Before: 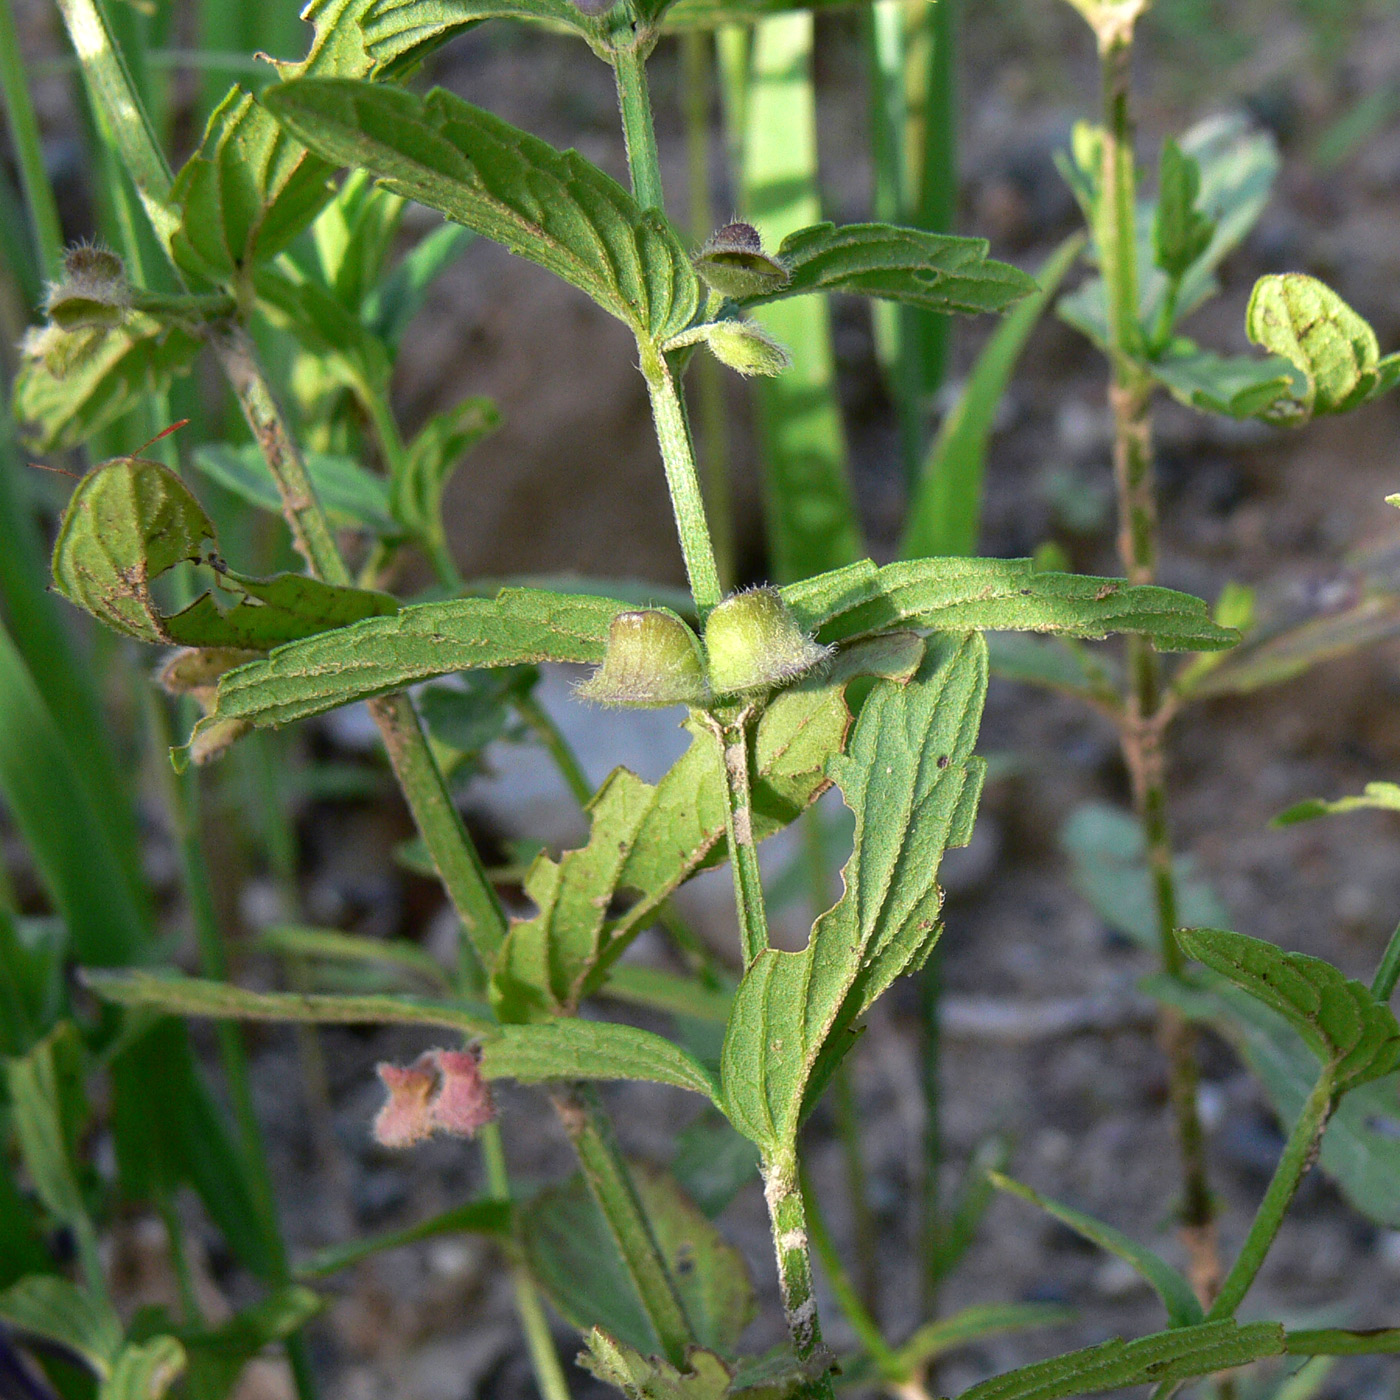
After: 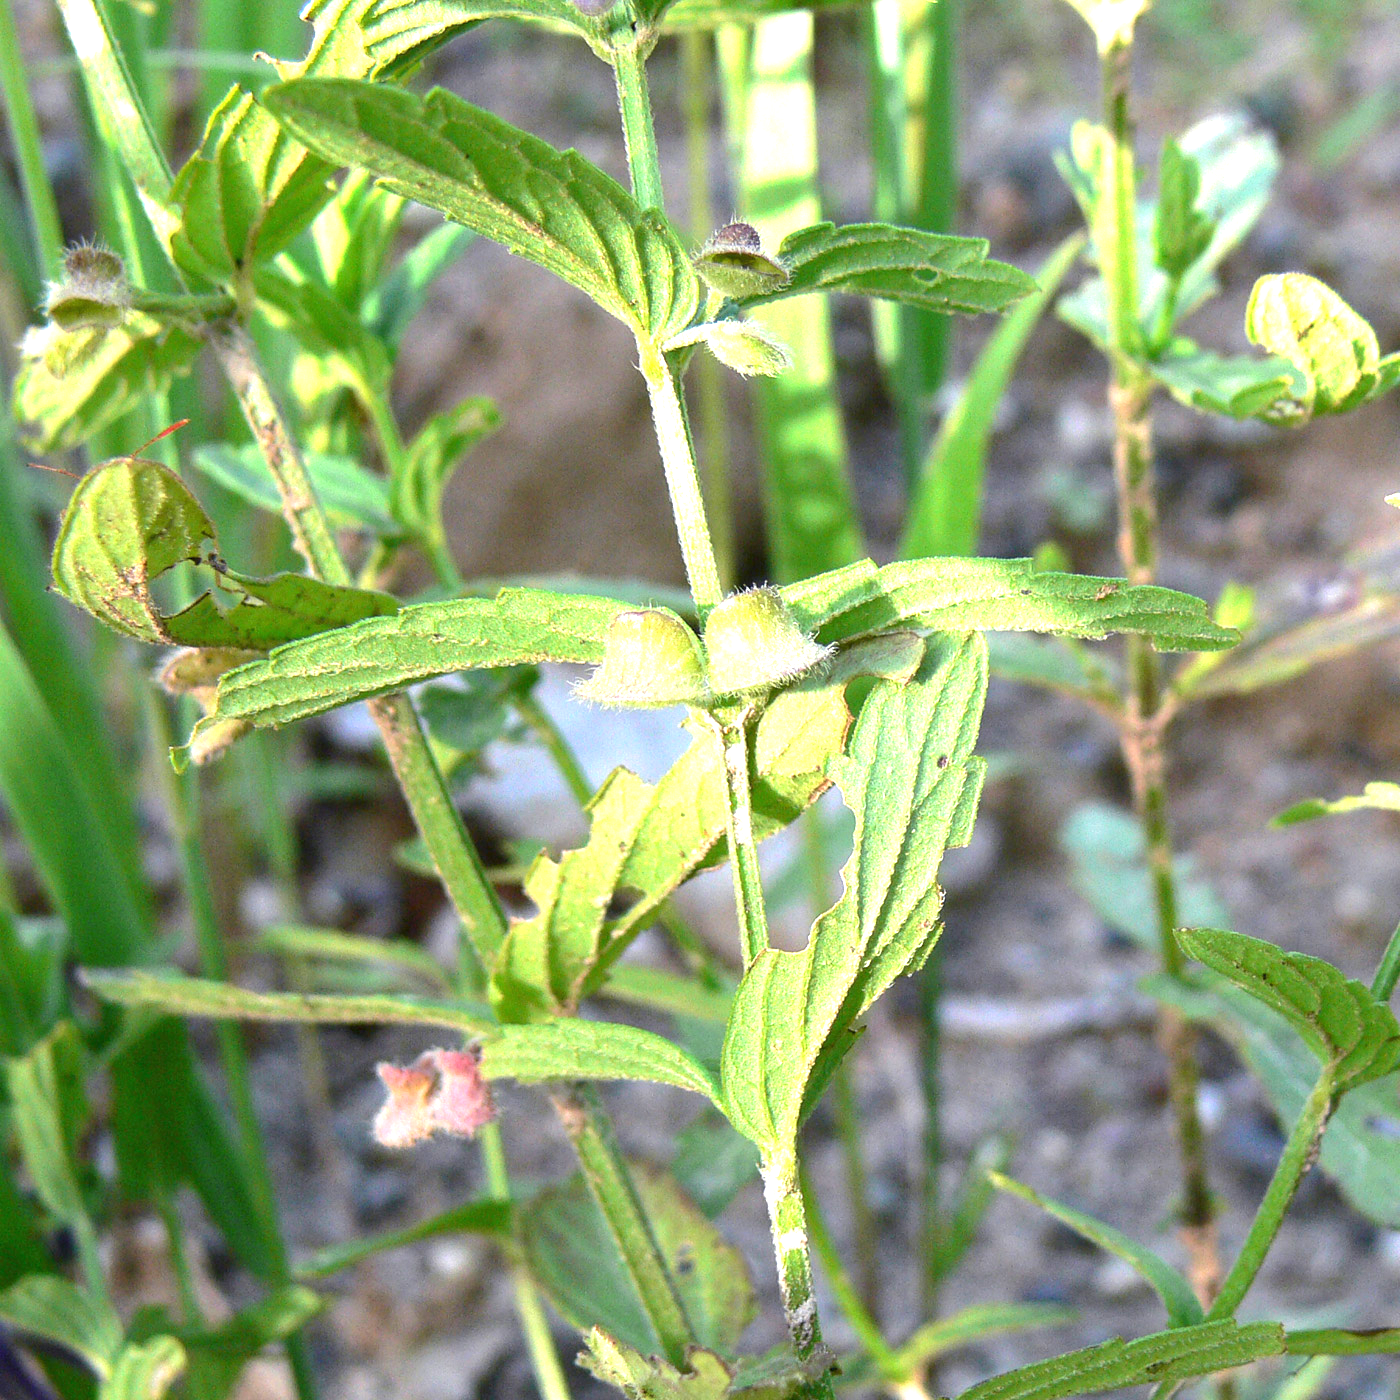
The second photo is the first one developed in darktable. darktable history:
levels: levels [0.016, 0.5, 0.996]
exposure: black level correction 0, exposure 1.379 EV, compensate exposure bias true, compensate highlight preservation false
